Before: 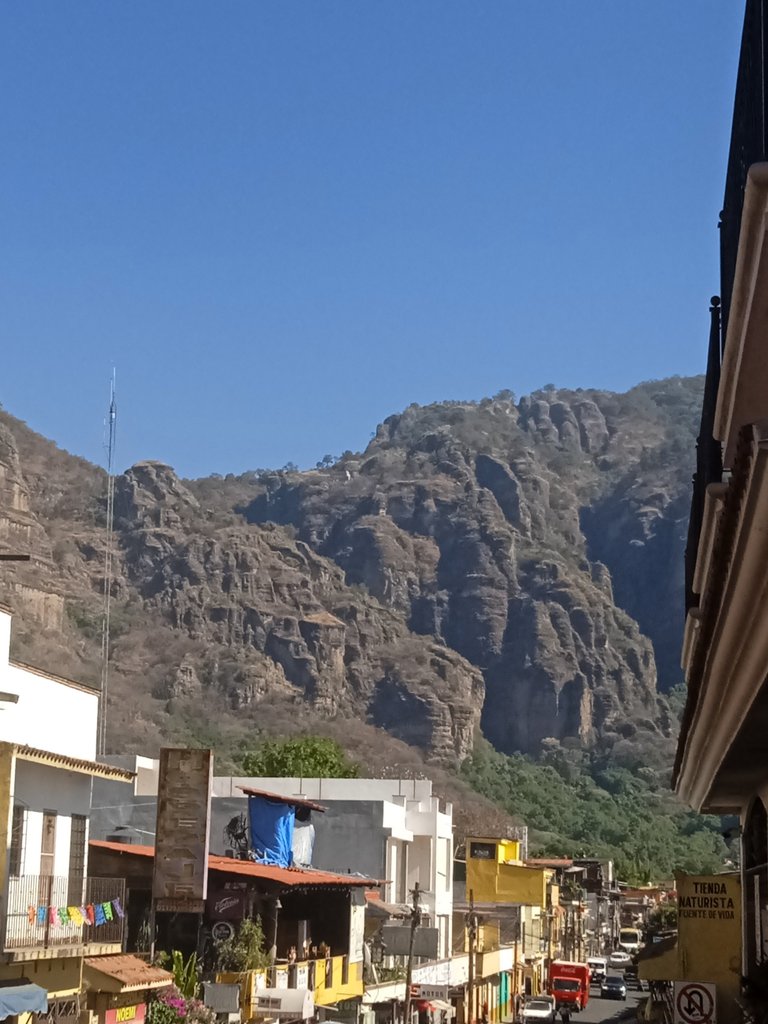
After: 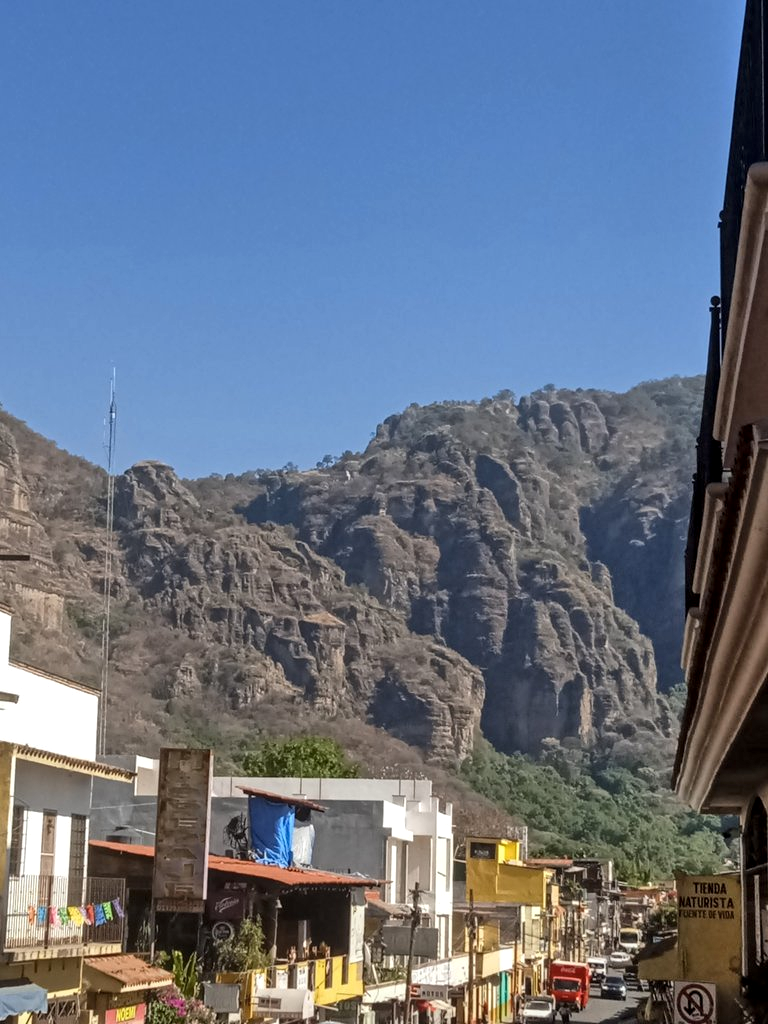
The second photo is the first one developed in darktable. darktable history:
shadows and highlights: shadows 52.56, soften with gaussian
local contrast: on, module defaults
